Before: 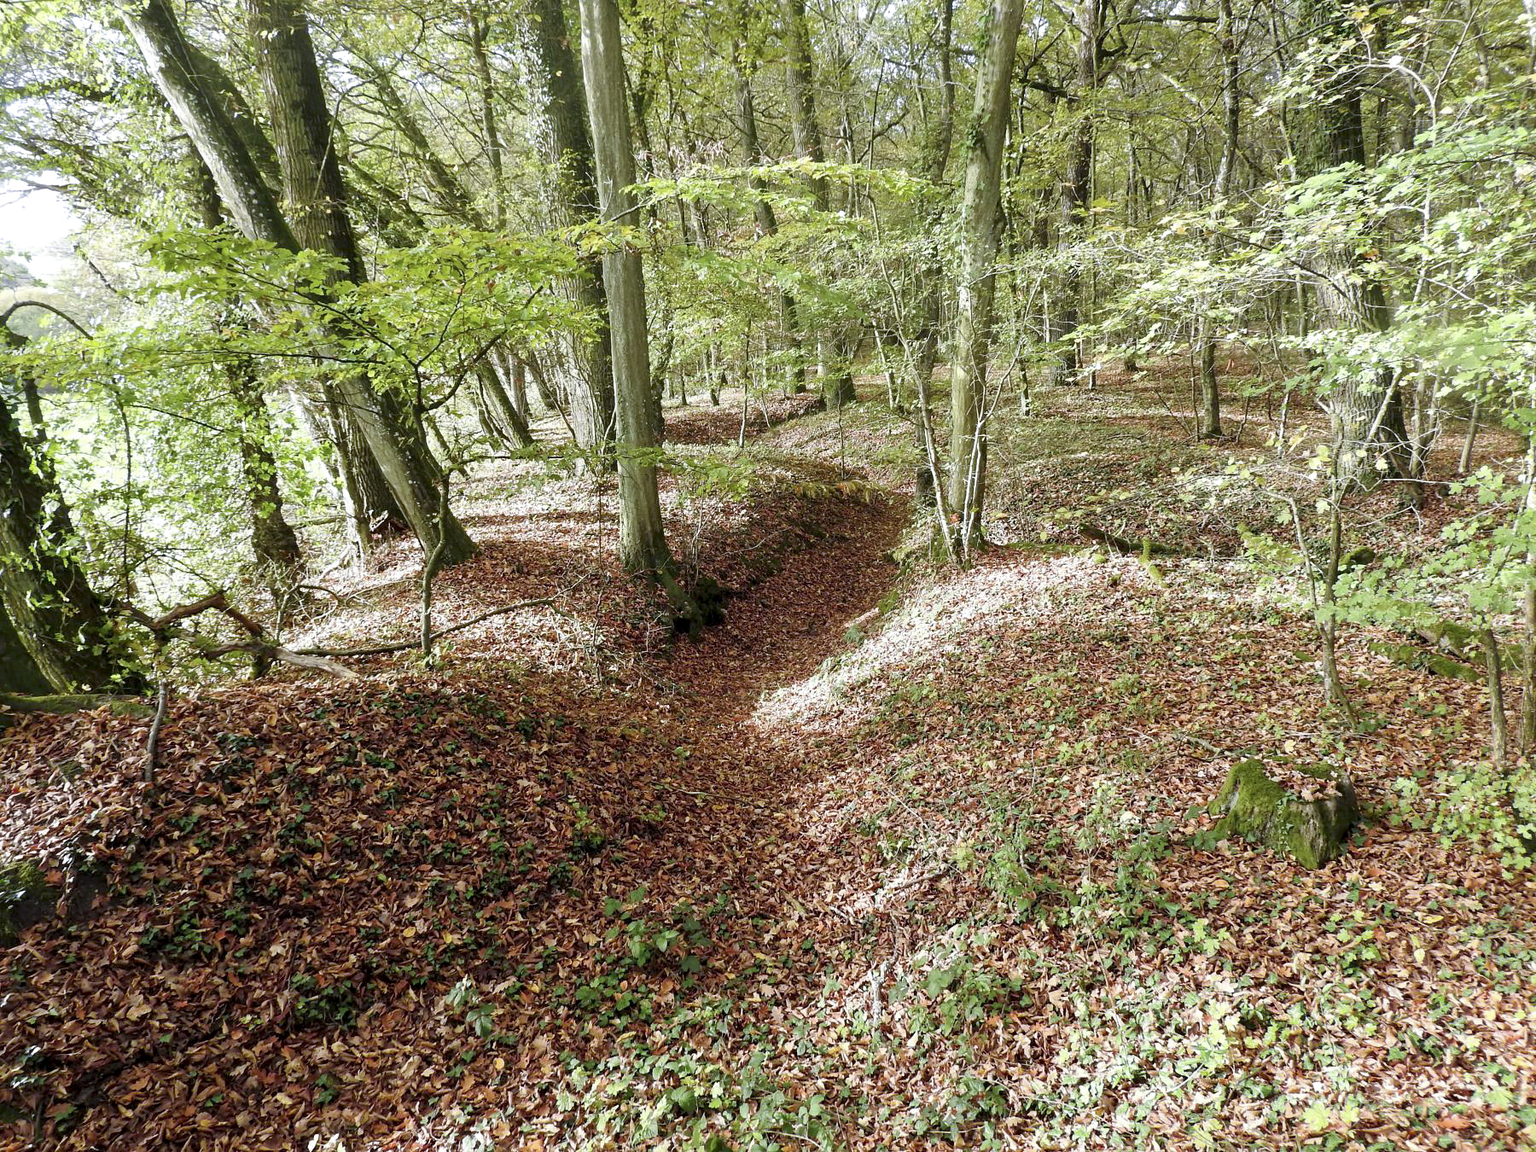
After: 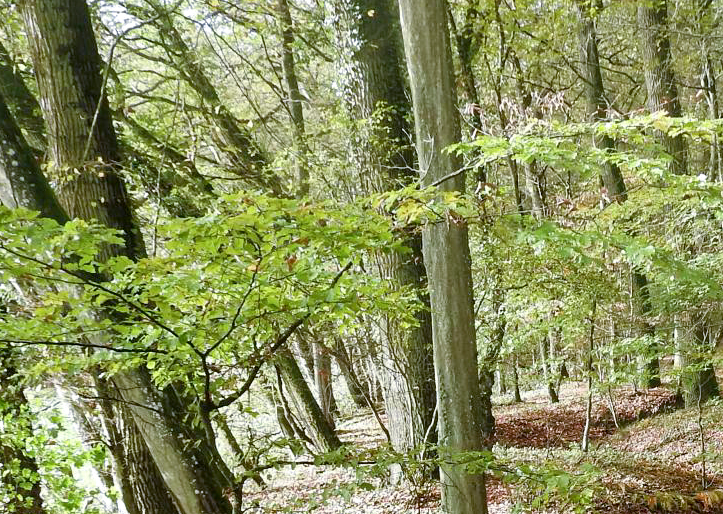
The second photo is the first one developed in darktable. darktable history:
crop: left 15.784%, top 5.436%, right 44.031%, bottom 56.466%
